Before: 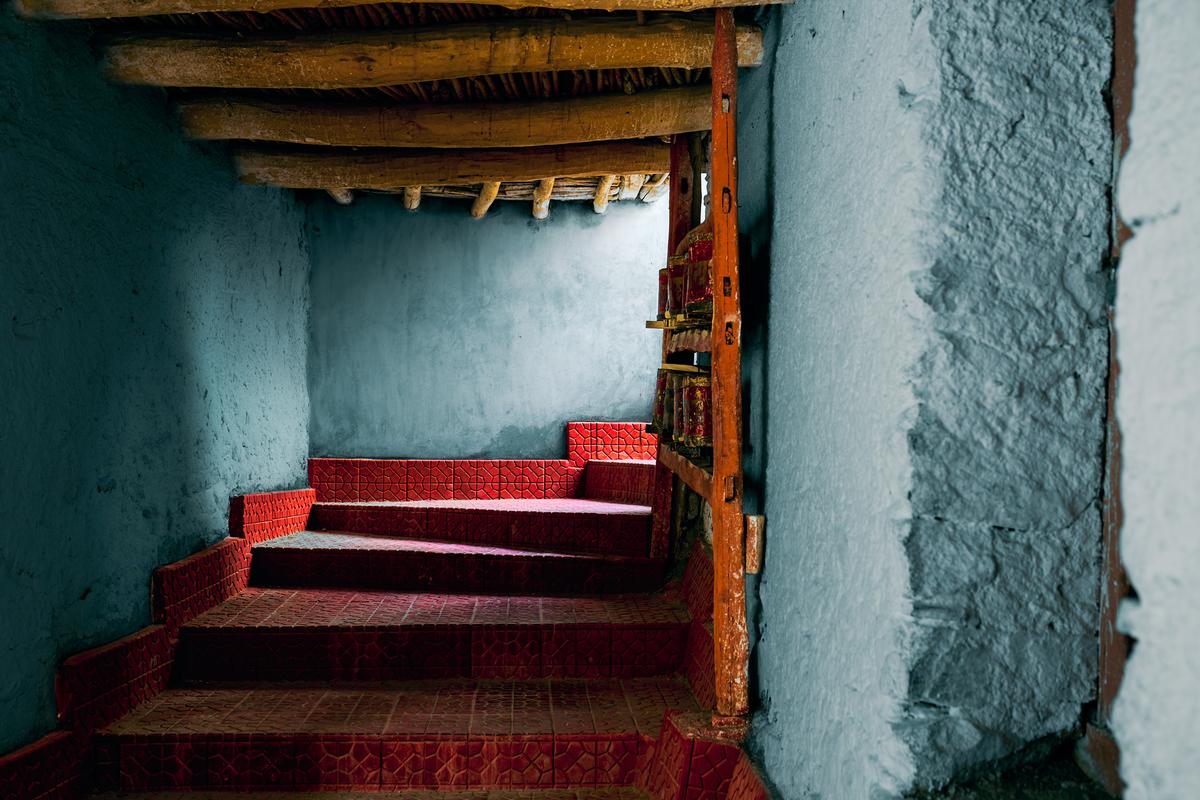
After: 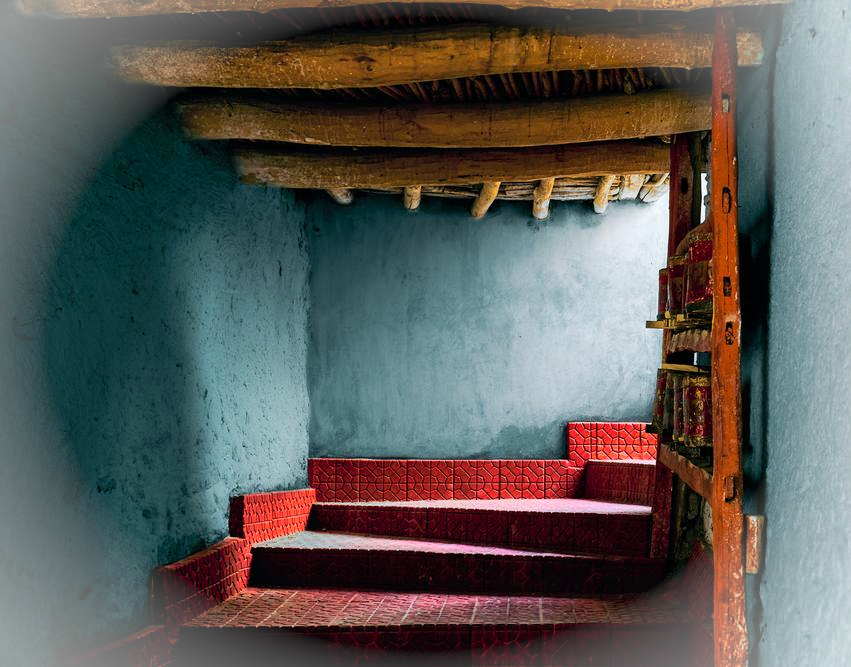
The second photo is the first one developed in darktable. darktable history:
crop: right 29.012%, bottom 16.531%
shadows and highlights: white point adjustment 0.037, soften with gaussian
vignetting: fall-off start 88.64%, fall-off radius 43.01%, brightness 0.306, saturation 0.001, width/height ratio 1.161, unbound false
